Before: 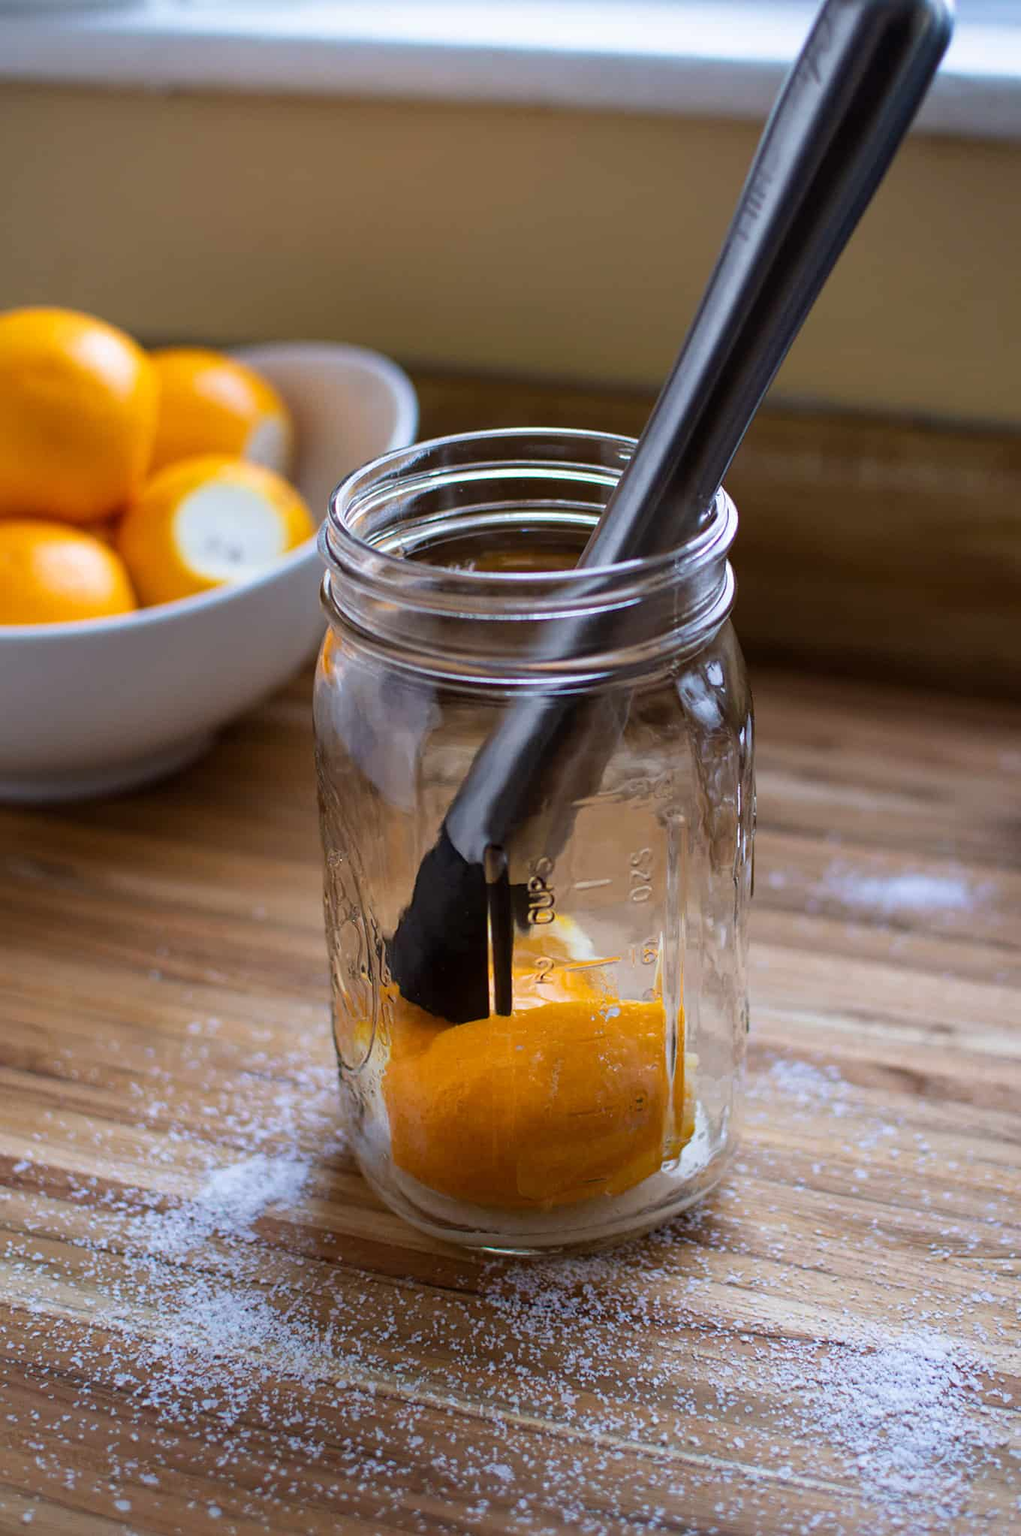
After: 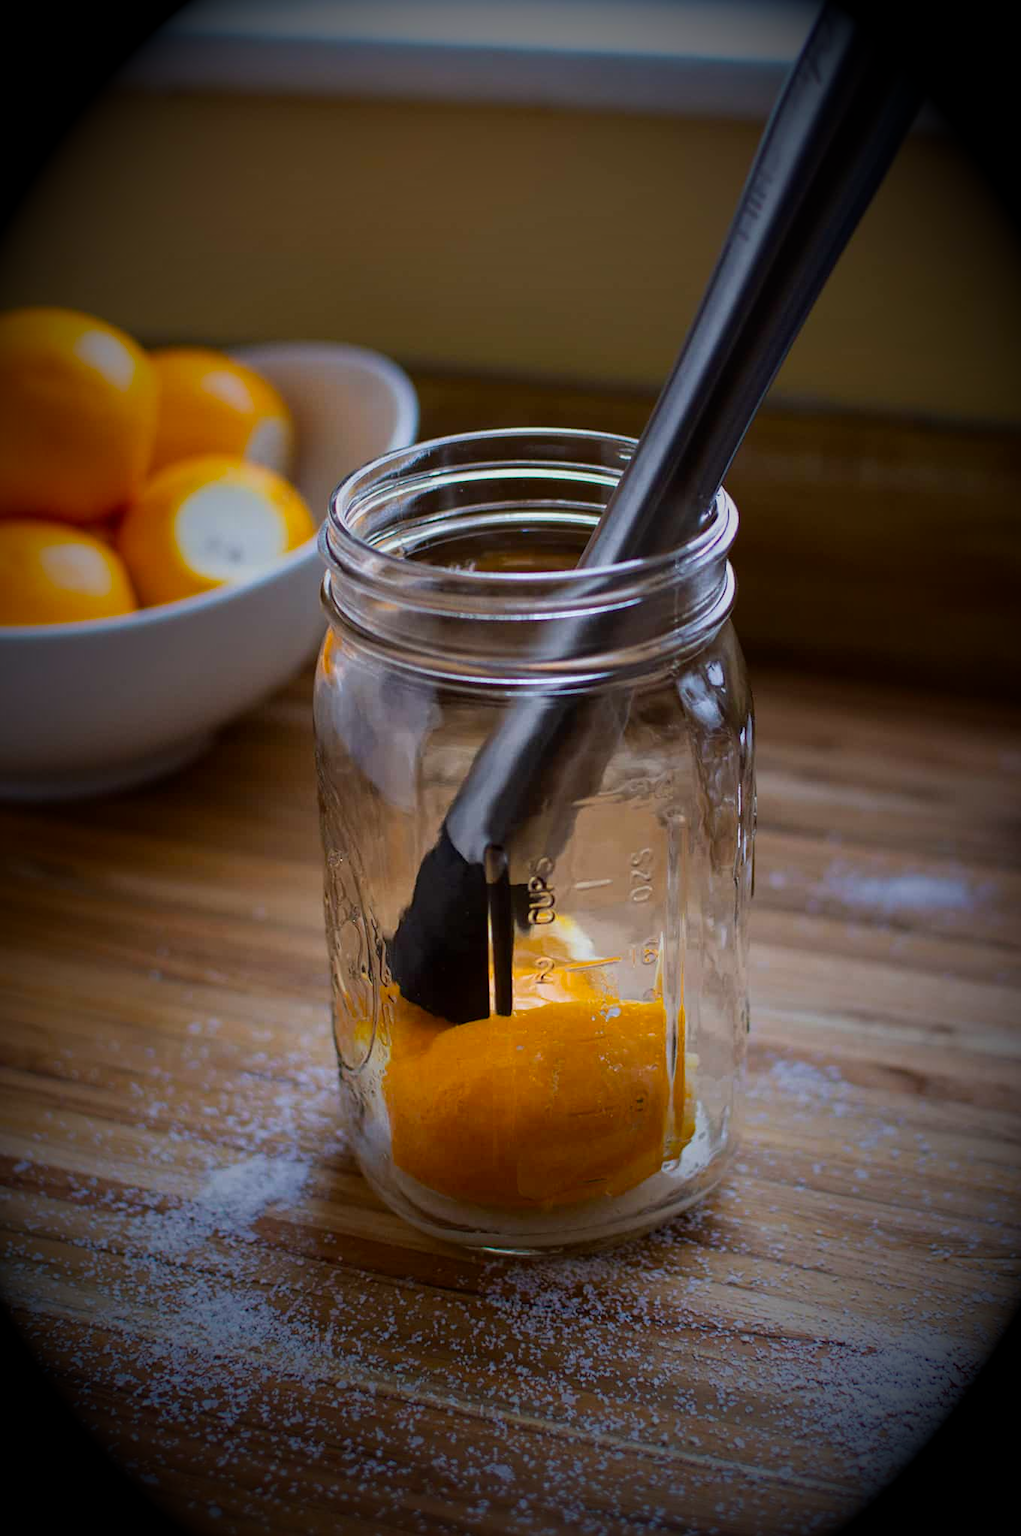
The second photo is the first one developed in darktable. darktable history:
vignetting: fall-off start 15.9%, fall-off radius 100%, brightness -1, saturation 0.5, width/height ratio 0.719
shadows and highlights: shadows -30, highlights 30
